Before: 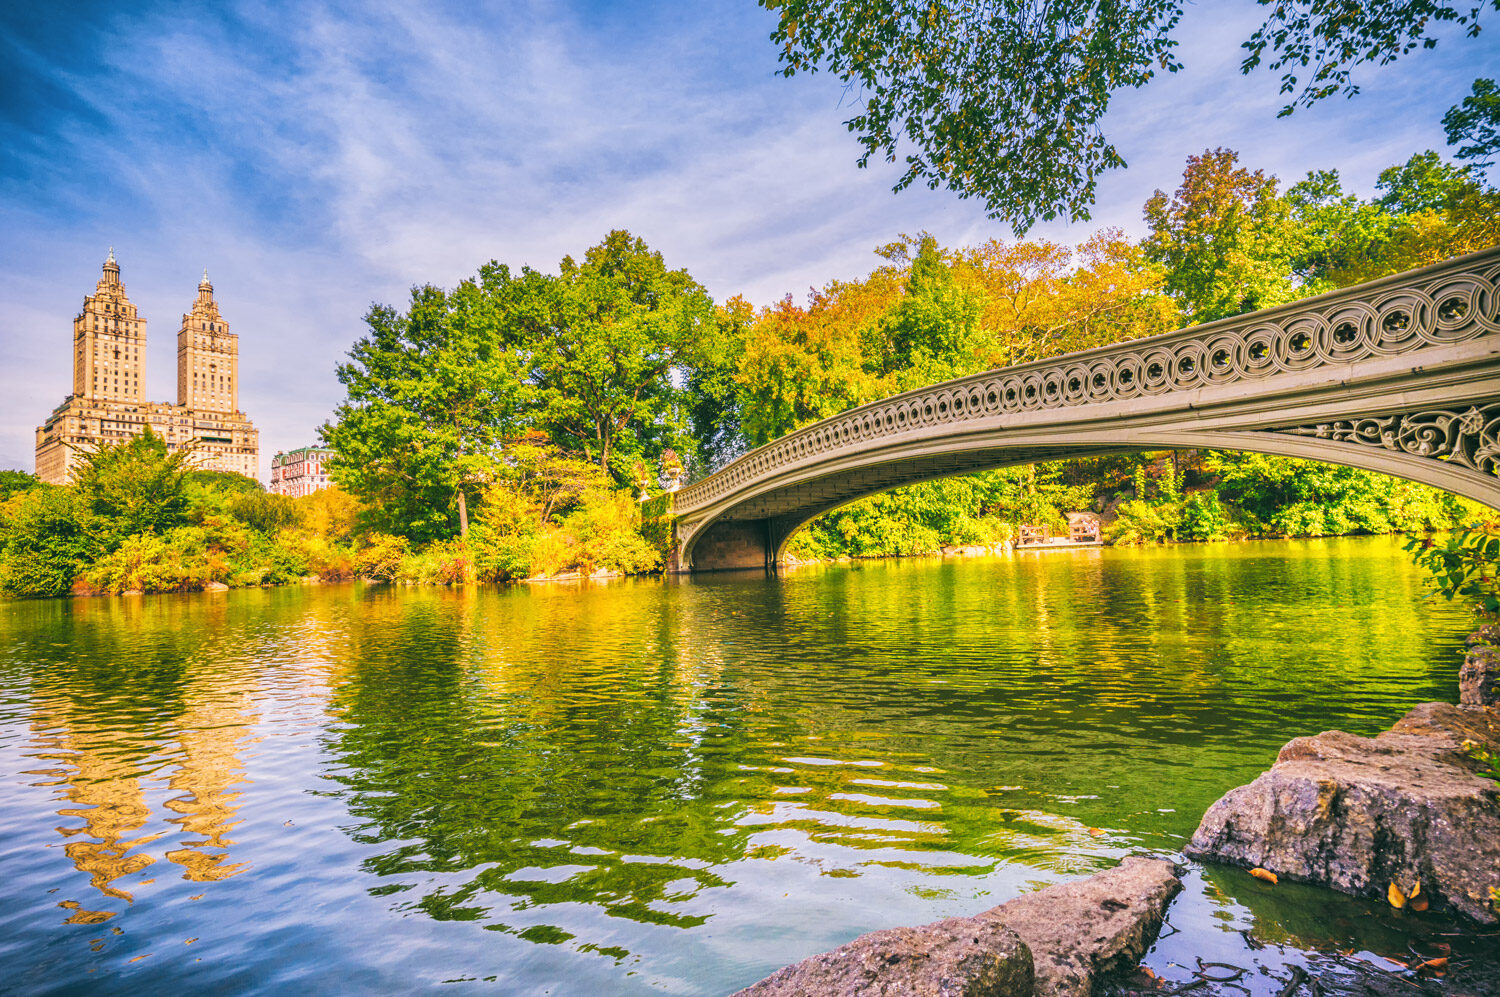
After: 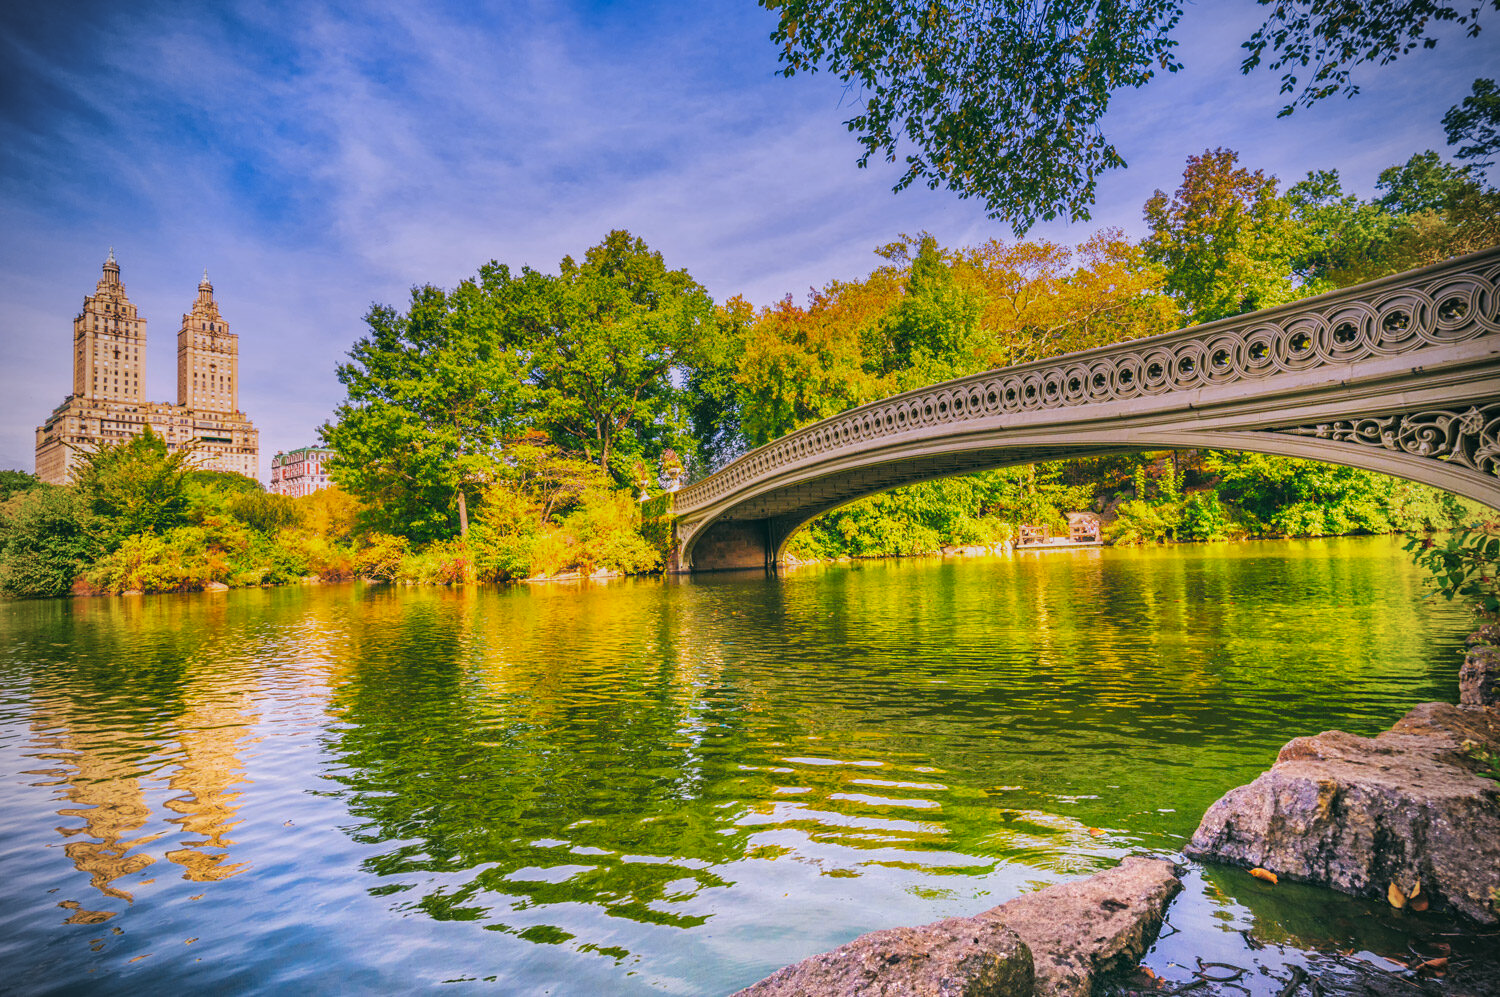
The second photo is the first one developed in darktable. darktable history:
graduated density: hue 238.83°, saturation 50%
color correction: saturation 1.11
vignetting: on, module defaults
